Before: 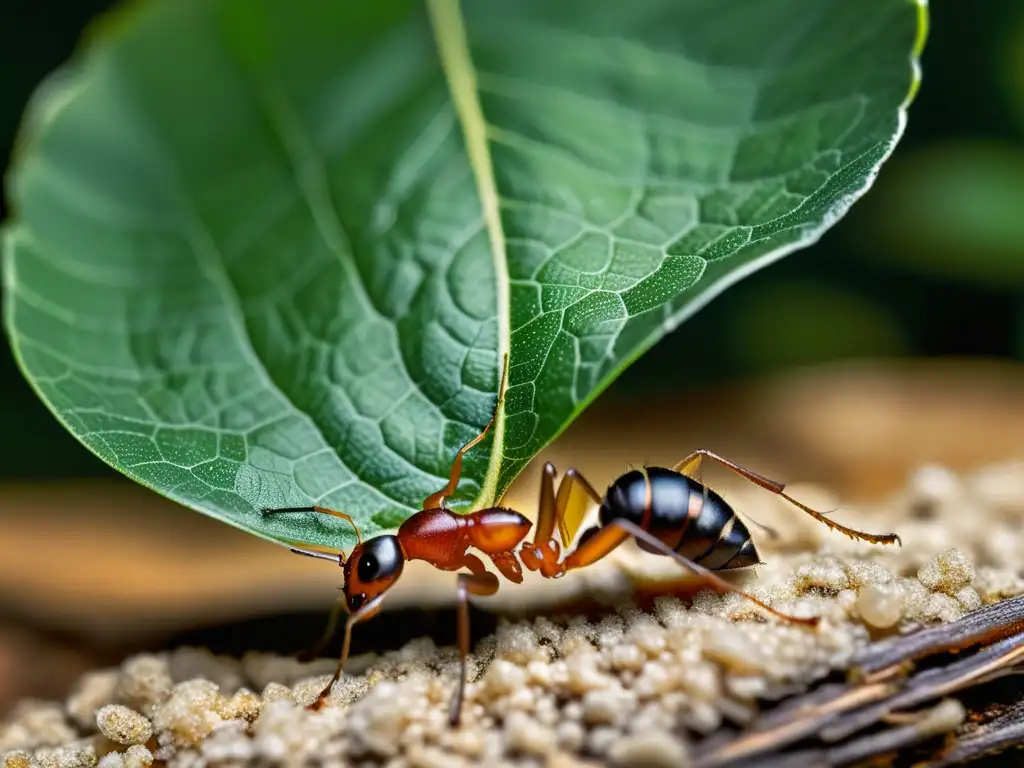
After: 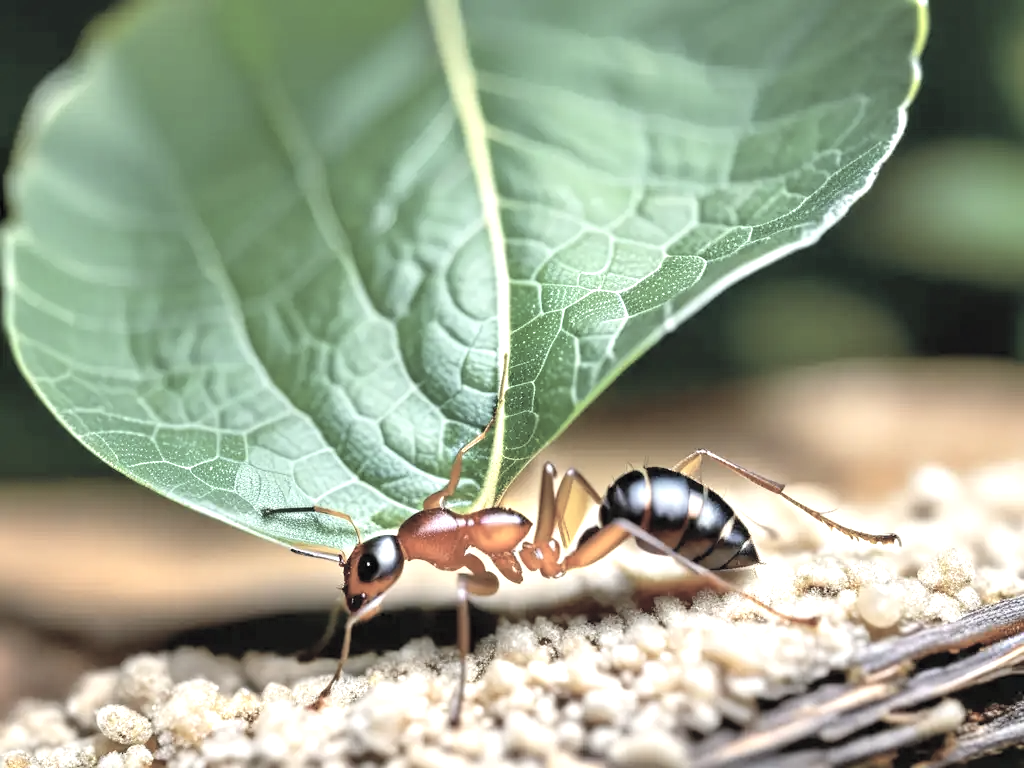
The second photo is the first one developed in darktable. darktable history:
exposure: black level correction 0, exposure 0.95 EV, compensate exposure bias true, compensate highlight preservation false
contrast brightness saturation: brightness 0.18, saturation -0.5
